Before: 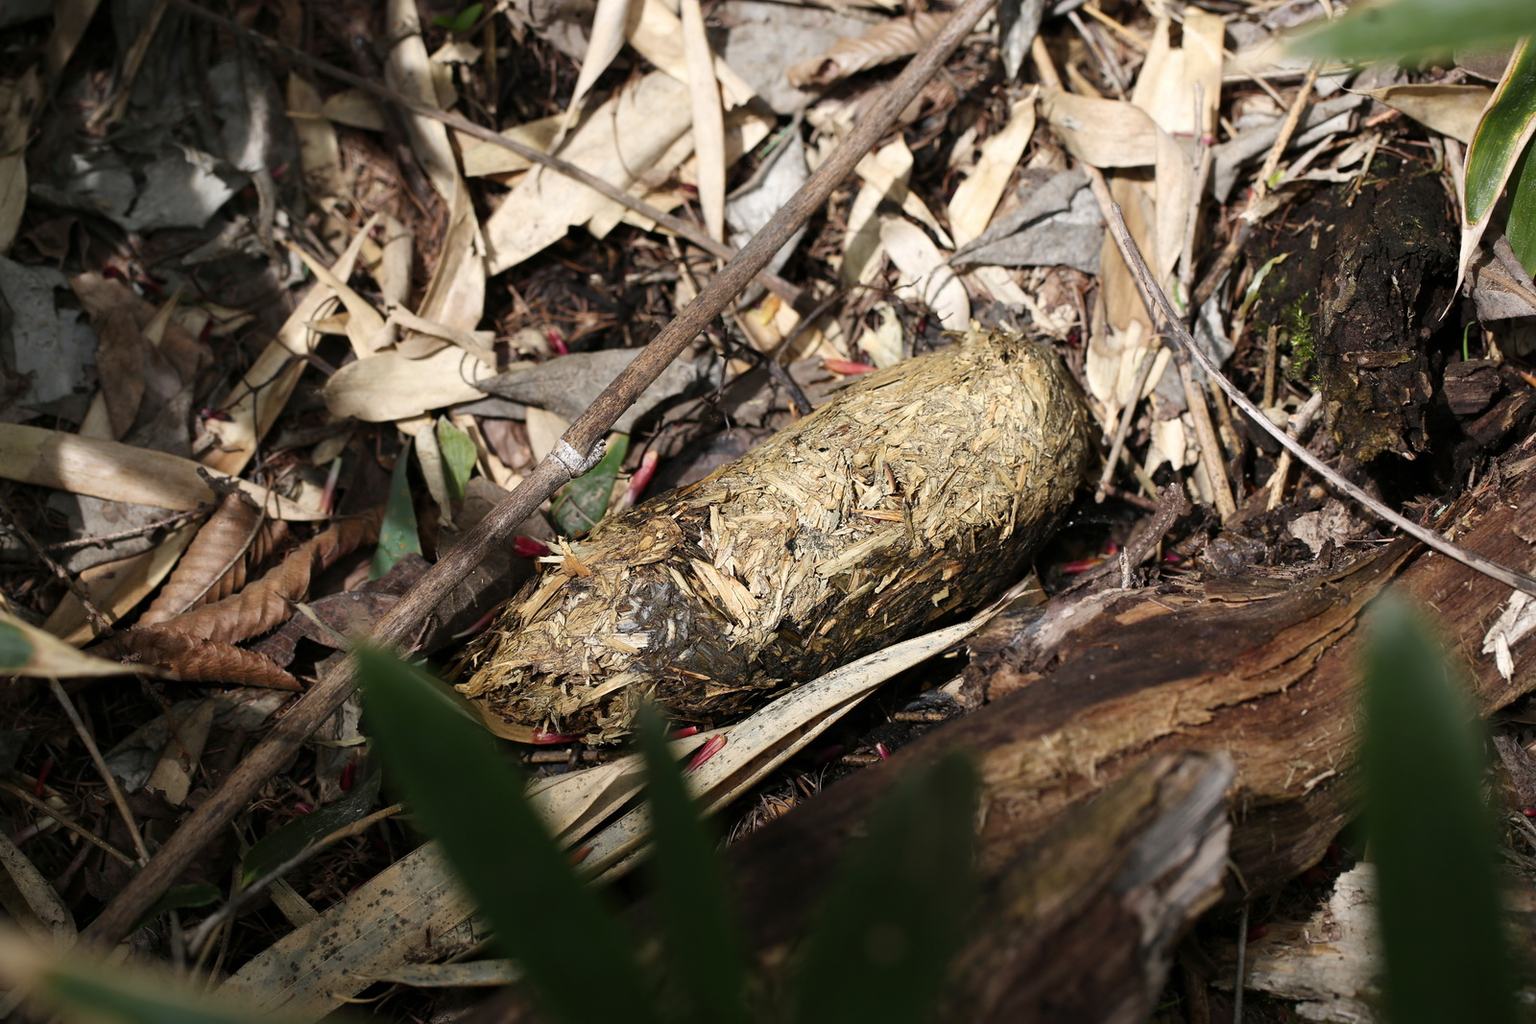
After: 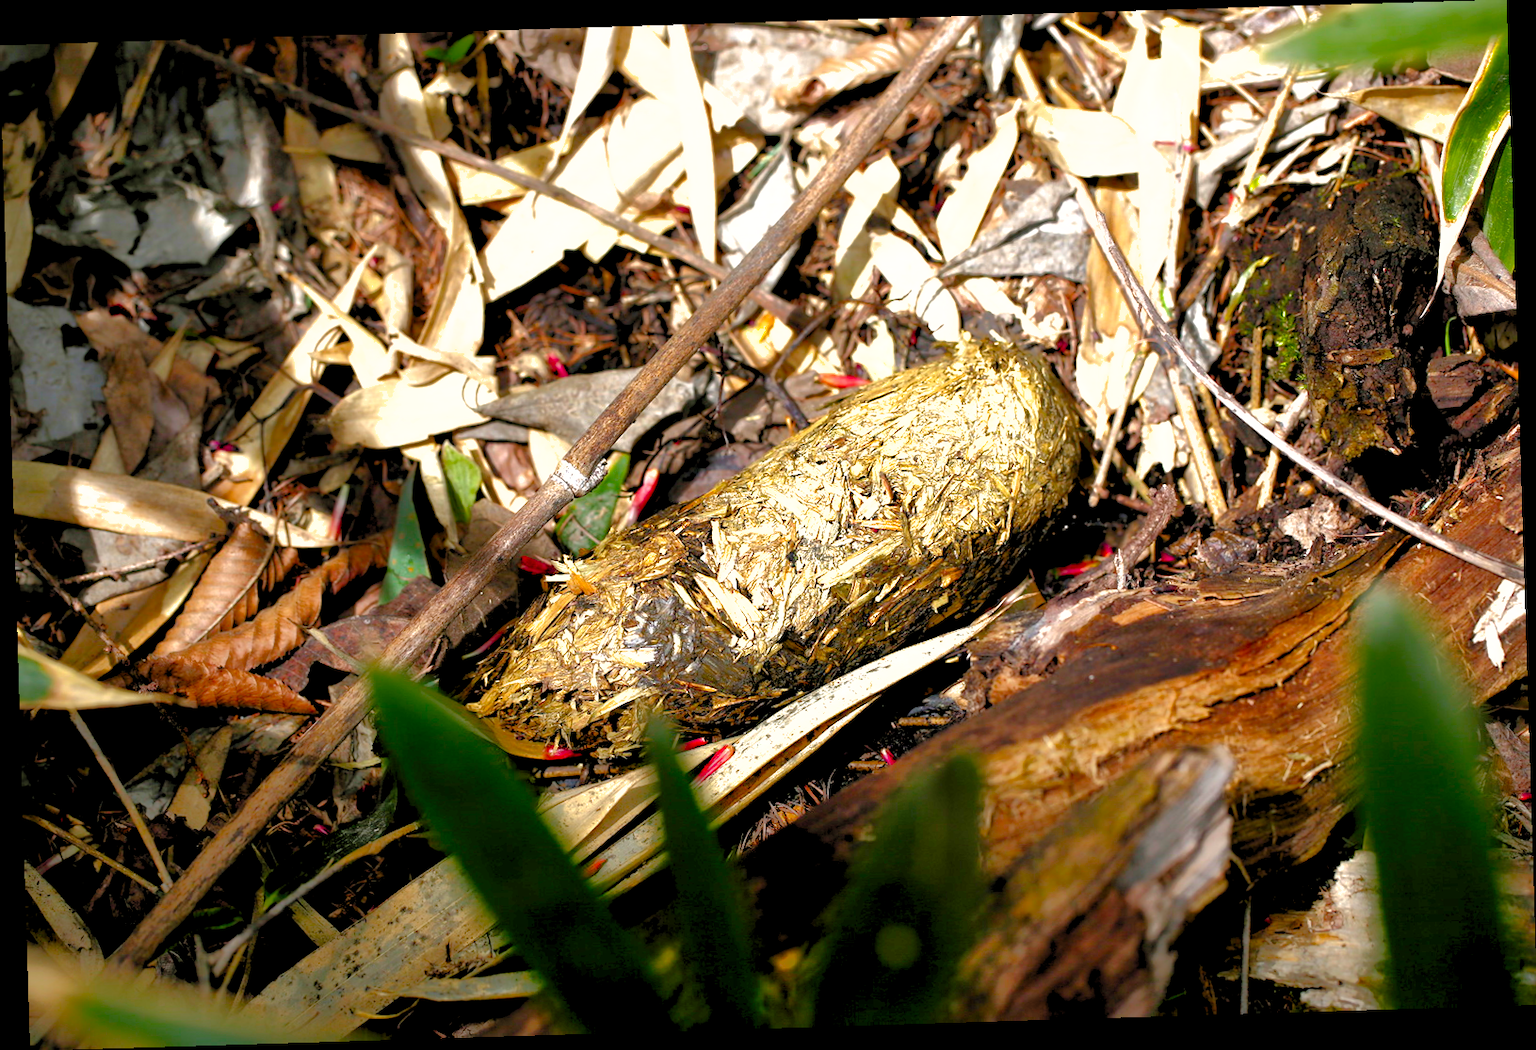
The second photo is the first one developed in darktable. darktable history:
shadows and highlights: shadows 60, highlights -60
contrast brightness saturation: contrast 0.15, brightness -0.01, saturation 0.1
levels: black 3.83%, white 90.64%, levels [0.044, 0.416, 0.908]
color balance rgb: perceptual saturation grading › mid-tones 6.33%, perceptual saturation grading › shadows 72.44%, perceptual brilliance grading › highlights 11.59%, contrast 5.05%
rotate and perspective: rotation -1.75°, automatic cropping off
